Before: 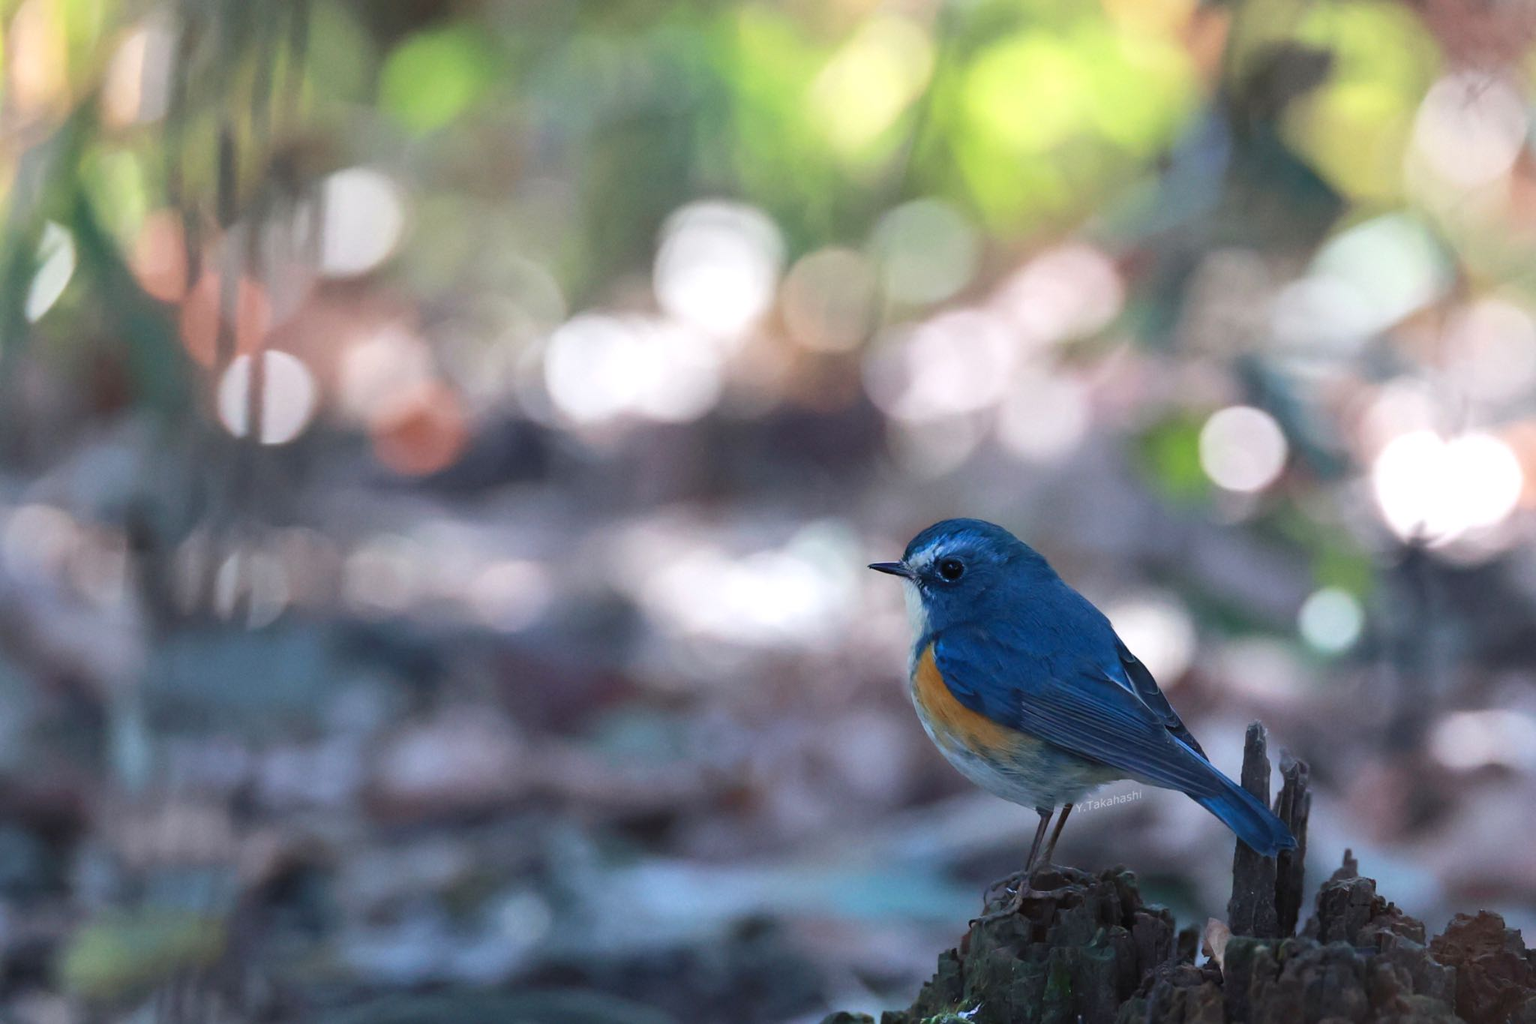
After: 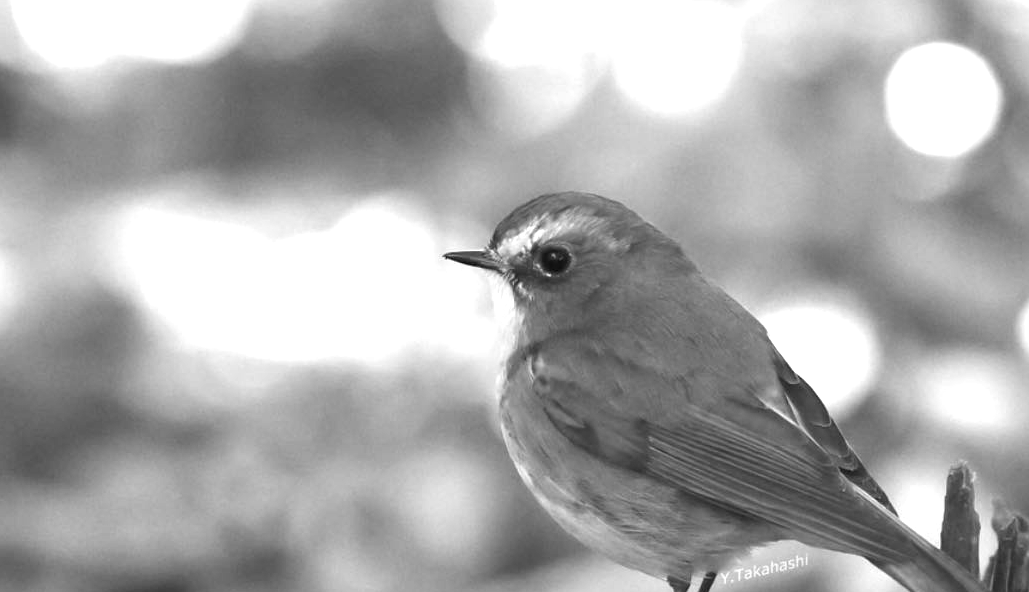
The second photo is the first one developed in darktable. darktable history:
exposure: black level correction 0, exposure 1.001 EV, compensate highlight preservation false
crop: left 34.864%, top 36.569%, right 14.852%, bottom 20.019%
color calibration: output gray [0.22, 0.42, 0.37, 0], illuminant custom, x 0.371, y 0.382, temperature 4282.91 K
